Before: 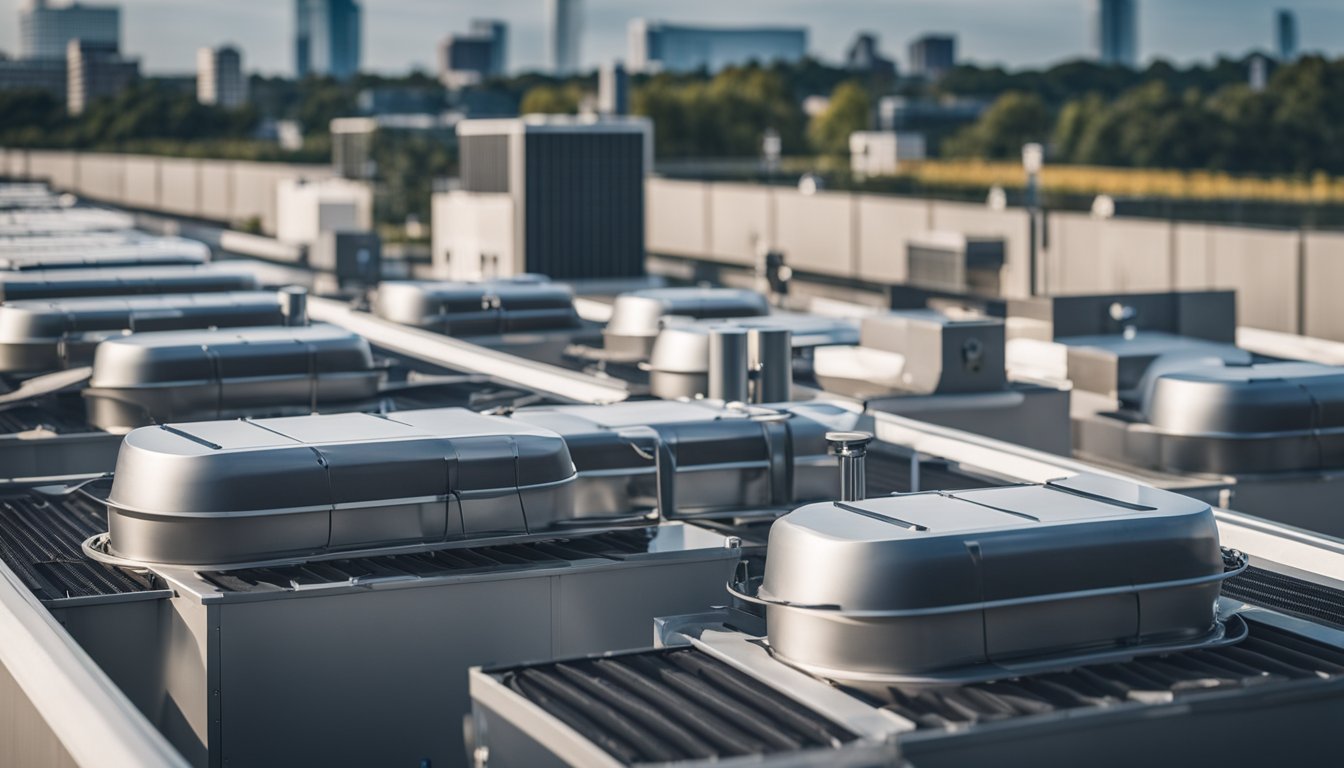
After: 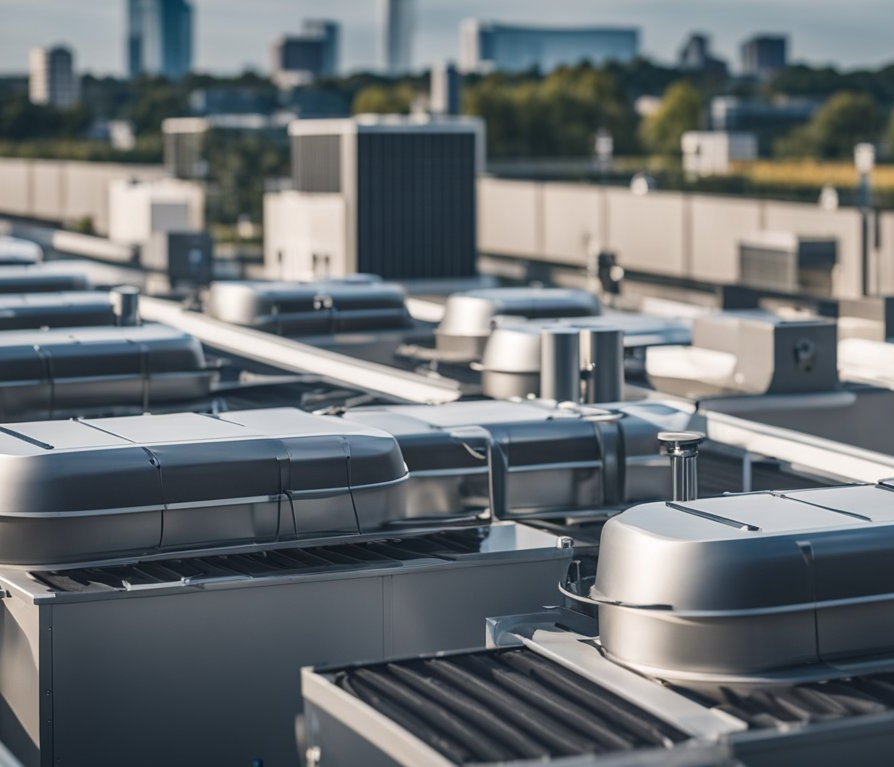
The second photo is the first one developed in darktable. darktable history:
tone equalizer: edges refinement/feathering 500, mask exposure compensation -1.57 EV, preserve details no
crop and rotate: left 12.533%, right 20.892%
